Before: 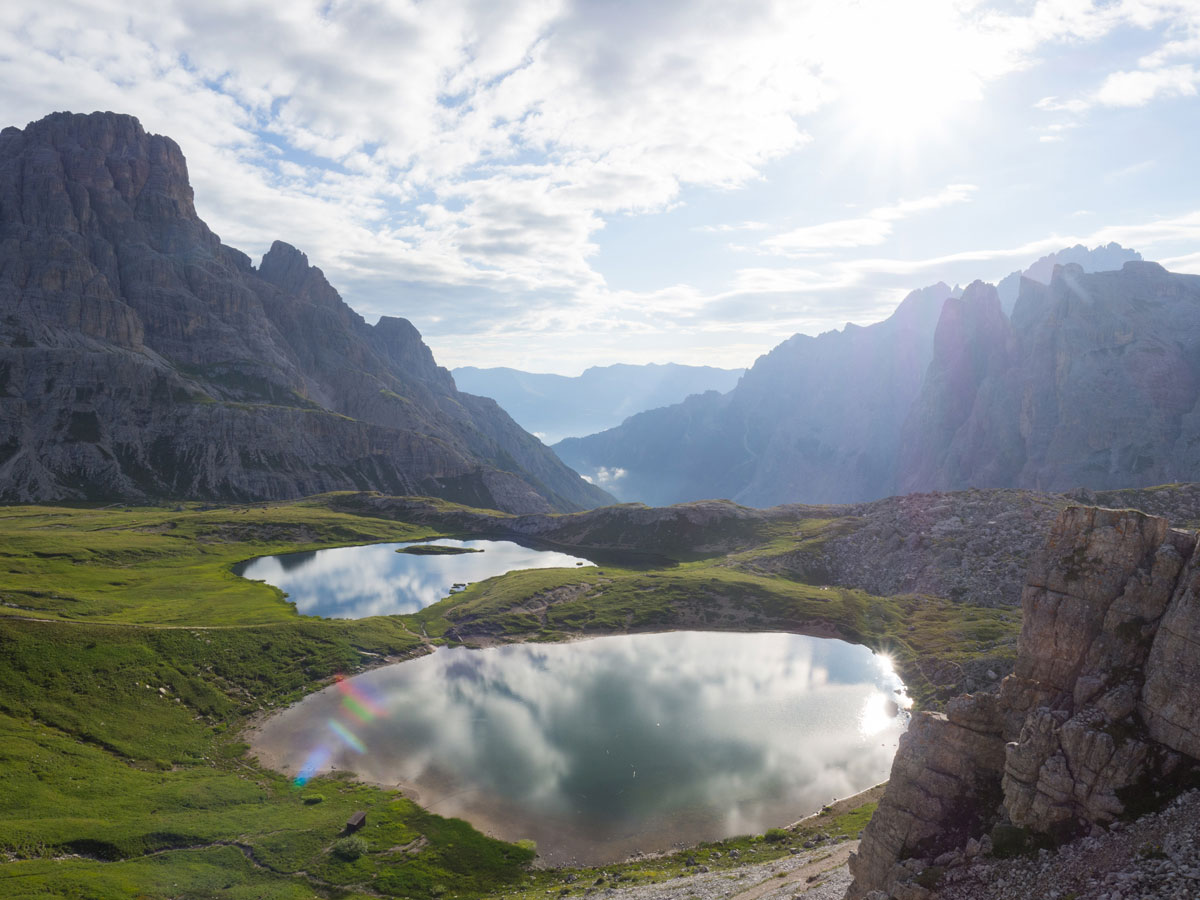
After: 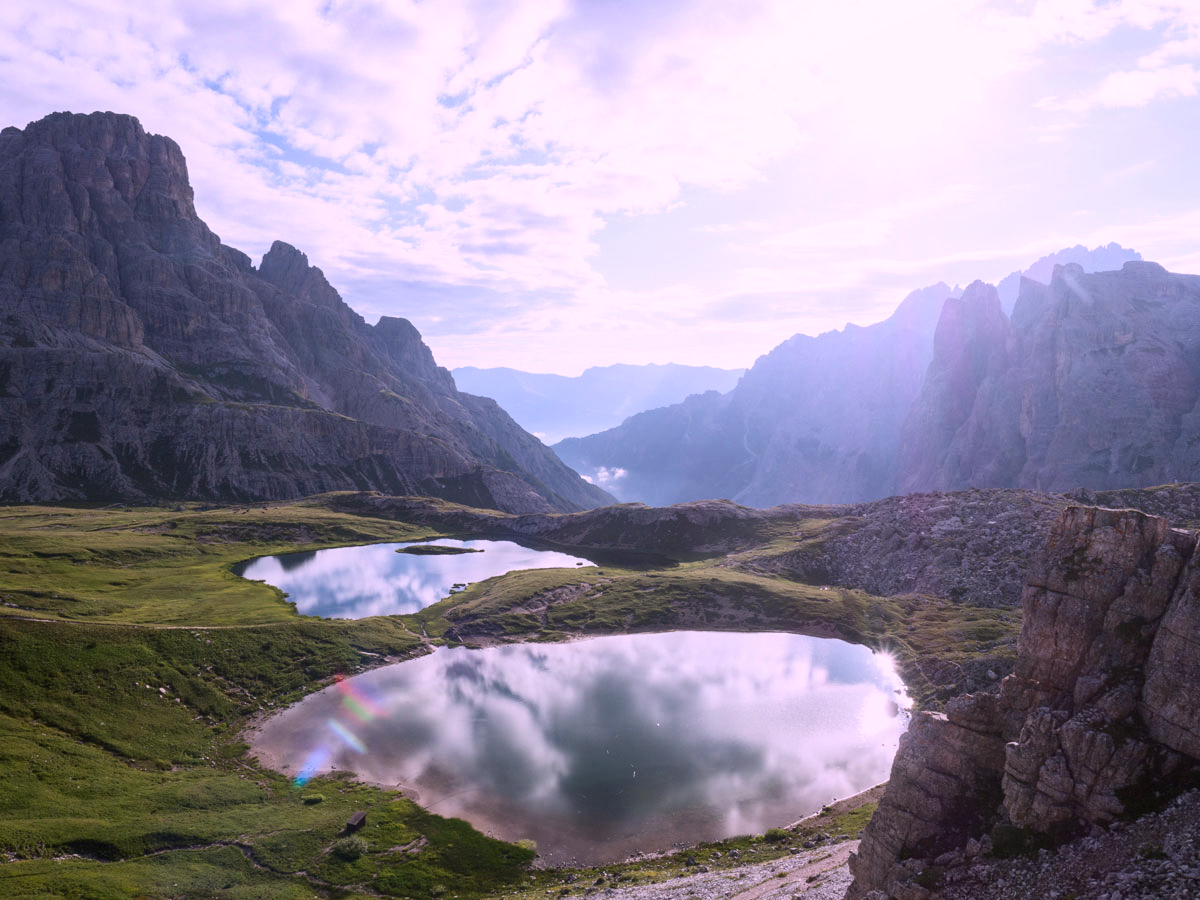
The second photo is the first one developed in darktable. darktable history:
local contrast: detail 110%
contrast brightness saturation: contrast 0.22
color correction: highlights a* 15.46, highlights b* -20.56
